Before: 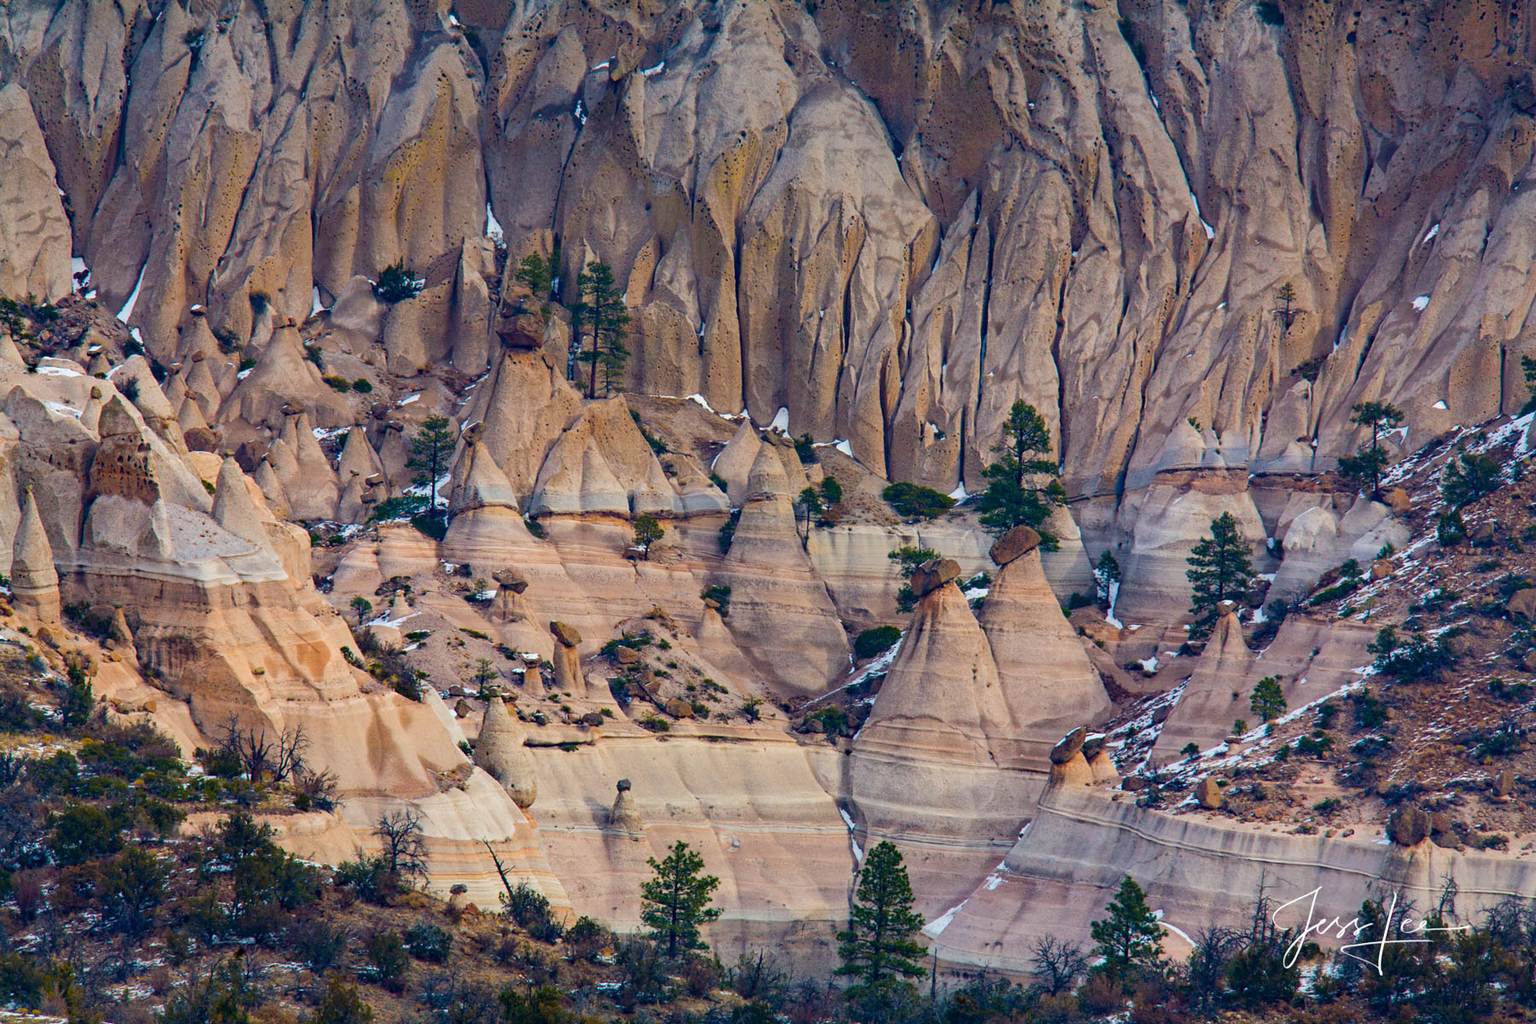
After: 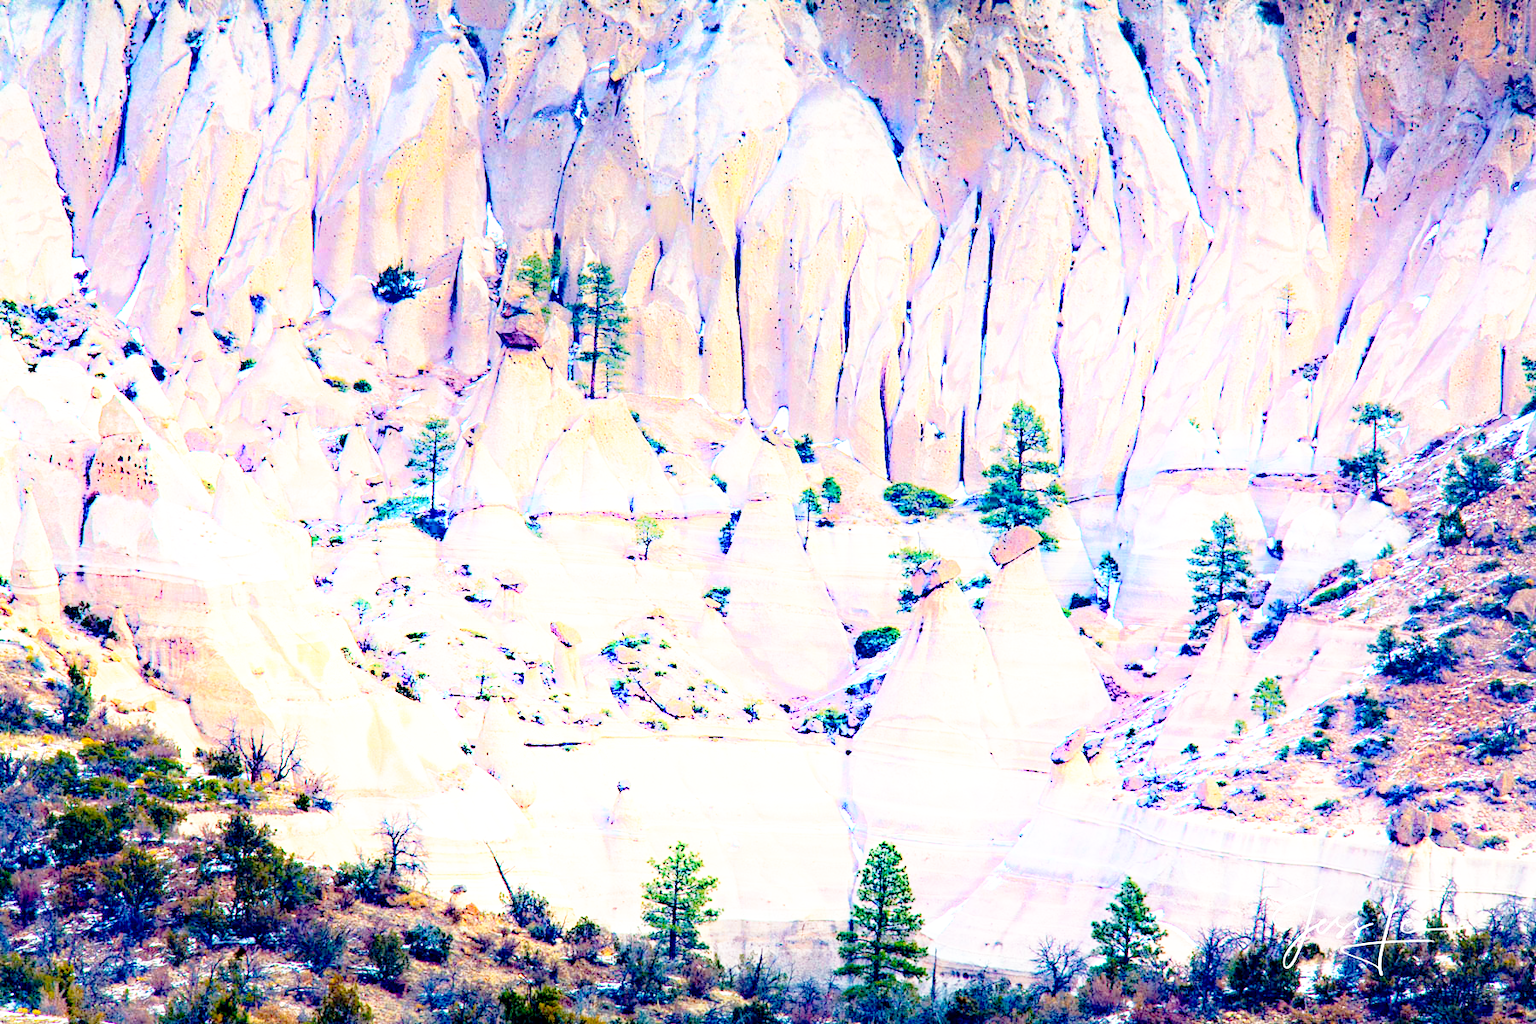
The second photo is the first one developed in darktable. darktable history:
base curve: curves: ch0 [(0, 0) (0.012, 0.01) (0.073, 0.168) (0.31, 0.711) (0.645, 0.957) (1, 1)], preserve colors none
exposure: black level correction 0.01, exposure 1 EV, compensate highlight preservation false
rgb curve: curves: ch0 [(0, 0) (0.053, 0.068) (0.122, 0.128) (1, 1)]
shadows and highlights: shadows -54.3, highlights 86.09, soften with gaussian
